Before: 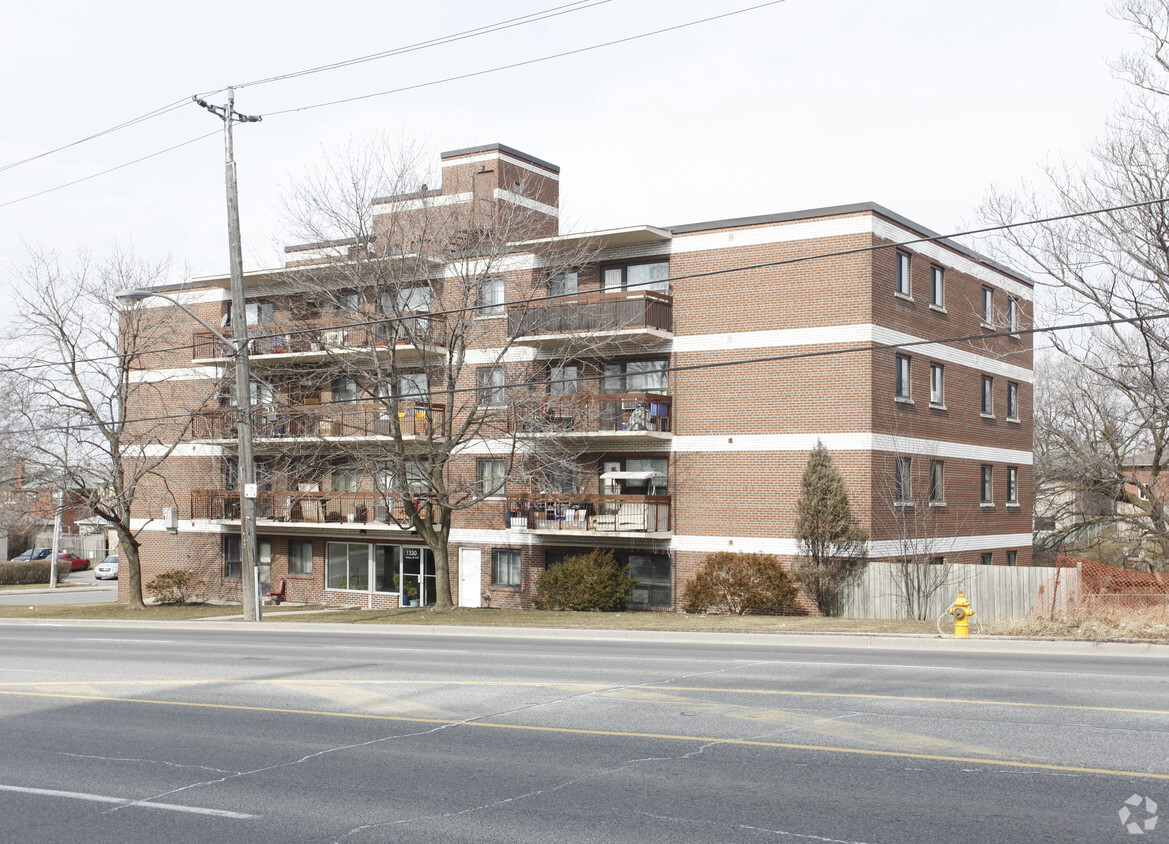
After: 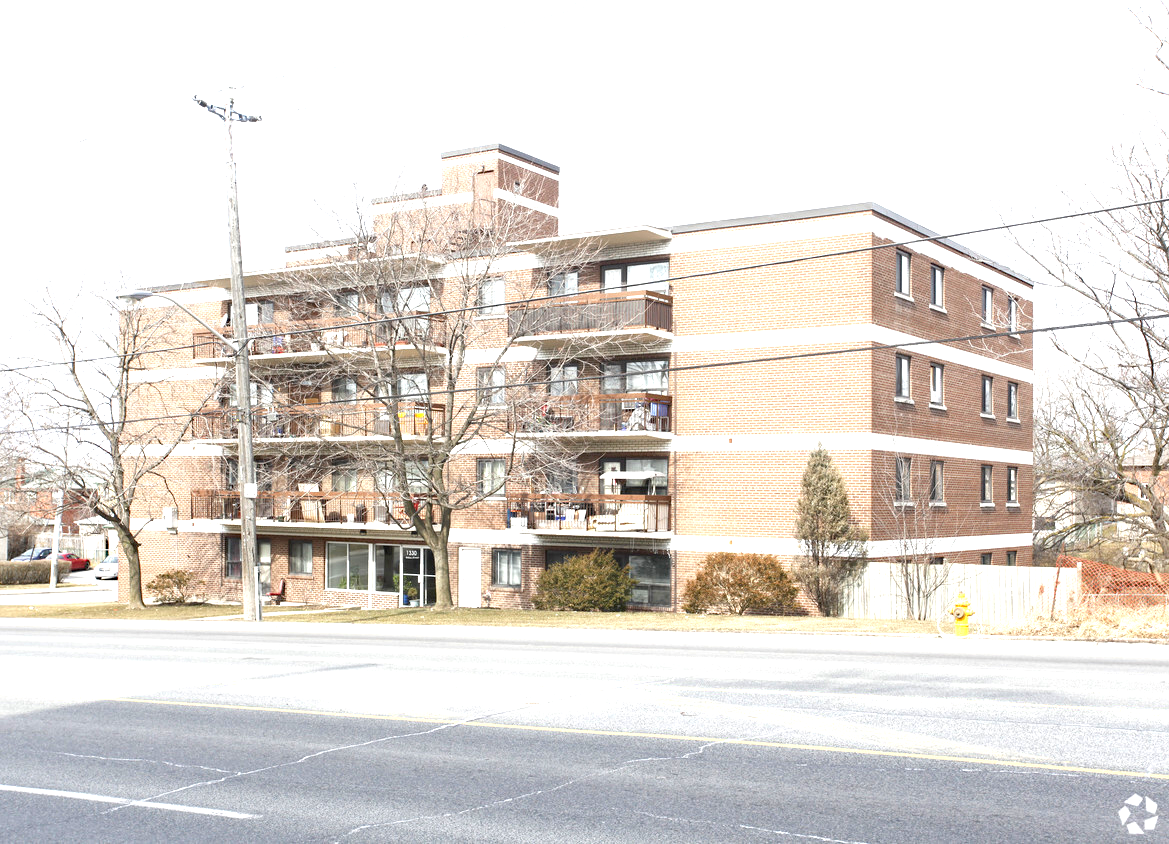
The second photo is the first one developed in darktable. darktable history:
haze removal: compatibility mode true, adaptive false
exposure: black level correction 0, exposure 1.2 EV, compensate exposure bias true, compensate highlight preservation false
